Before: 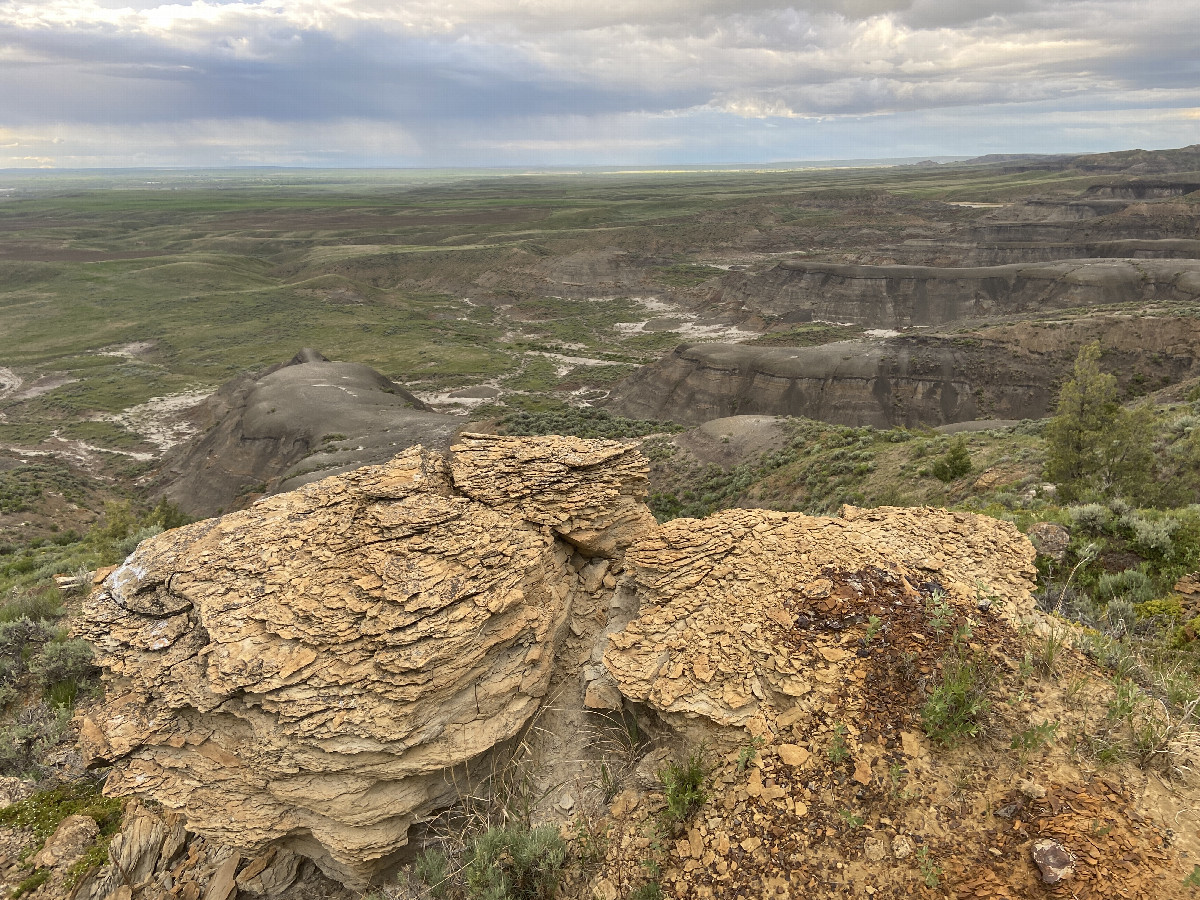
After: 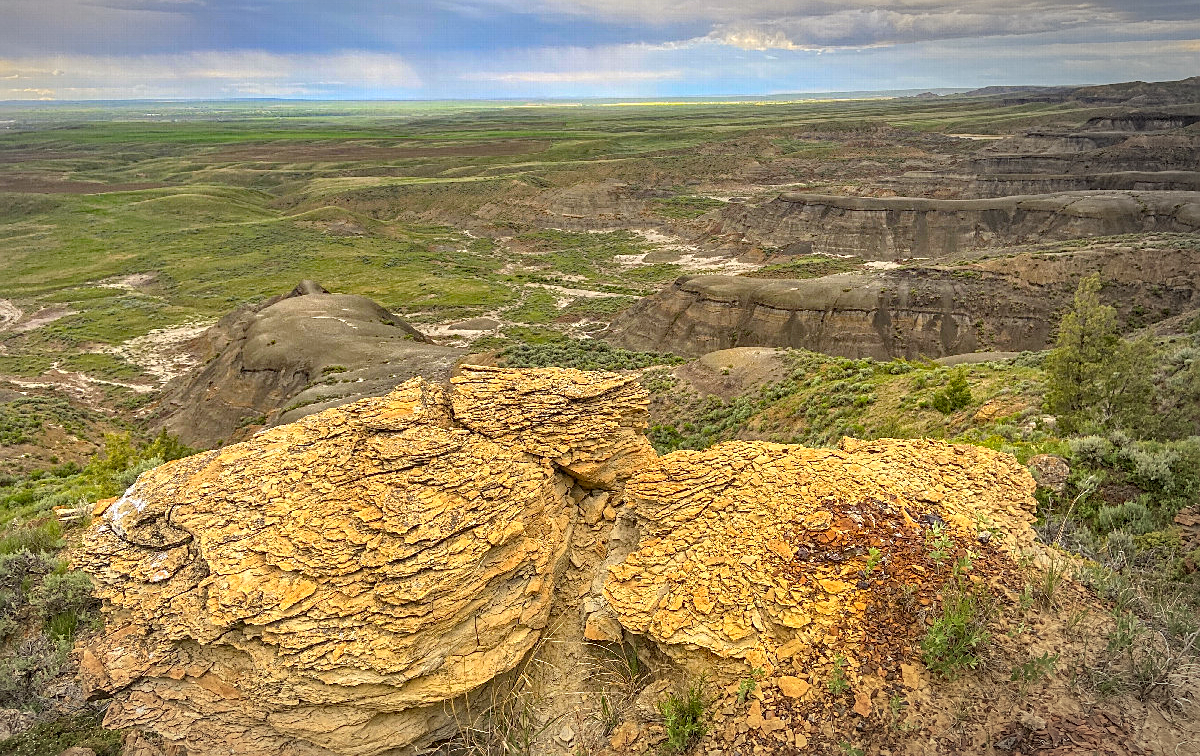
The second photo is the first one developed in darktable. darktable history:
sharpen: on, module defaults
crop: top 7.601%, bottom 8.304%
vignetting: center (-0.15, 0.02), automatic ratio true
color correction: highlights b* 0.023, saturation 1.3
haze removal: strength 0.406, distance 0.219, compatibility mode true, adaptive false
tone equalizer: on, module defaults
local contrast: detail 130%
contrast brightness saturation: contrast 0.065, brightness 0.179, saturation 0.42
